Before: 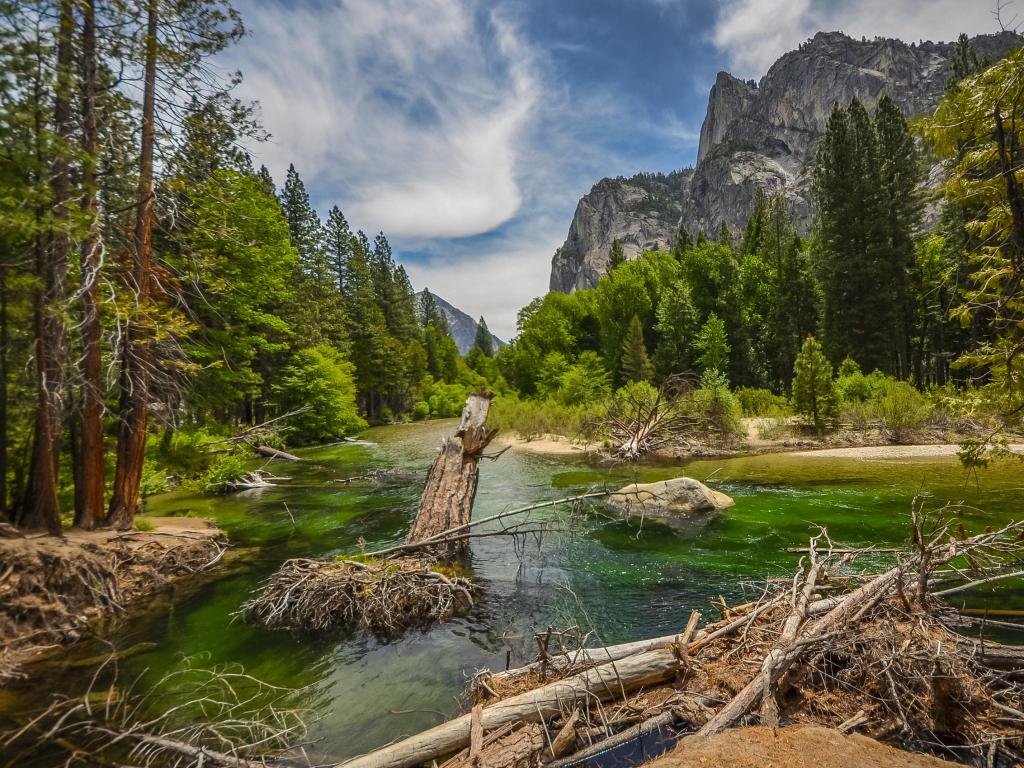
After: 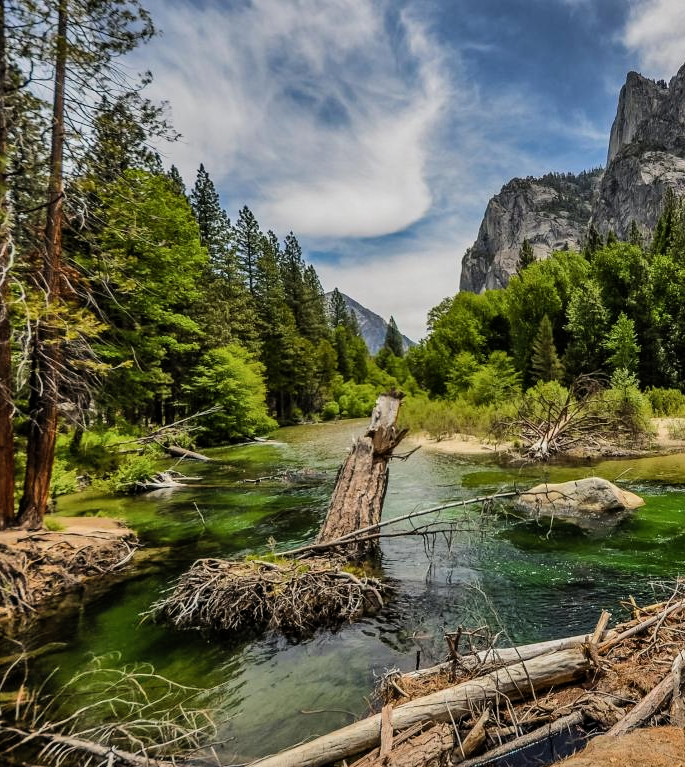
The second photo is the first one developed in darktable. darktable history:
crop and rotate: left 8.816%, right 24.224%
filmic rgb: black relative exposure -5.12 EV, white relative exposure 3.18 EV, hardness 3.45, contrast 1.183, highlights saturation mix -31.1%, contrast in shadows safe
shadows and highlights: white point adjustment 0.082, highlights -70.17, soften with gaussian
